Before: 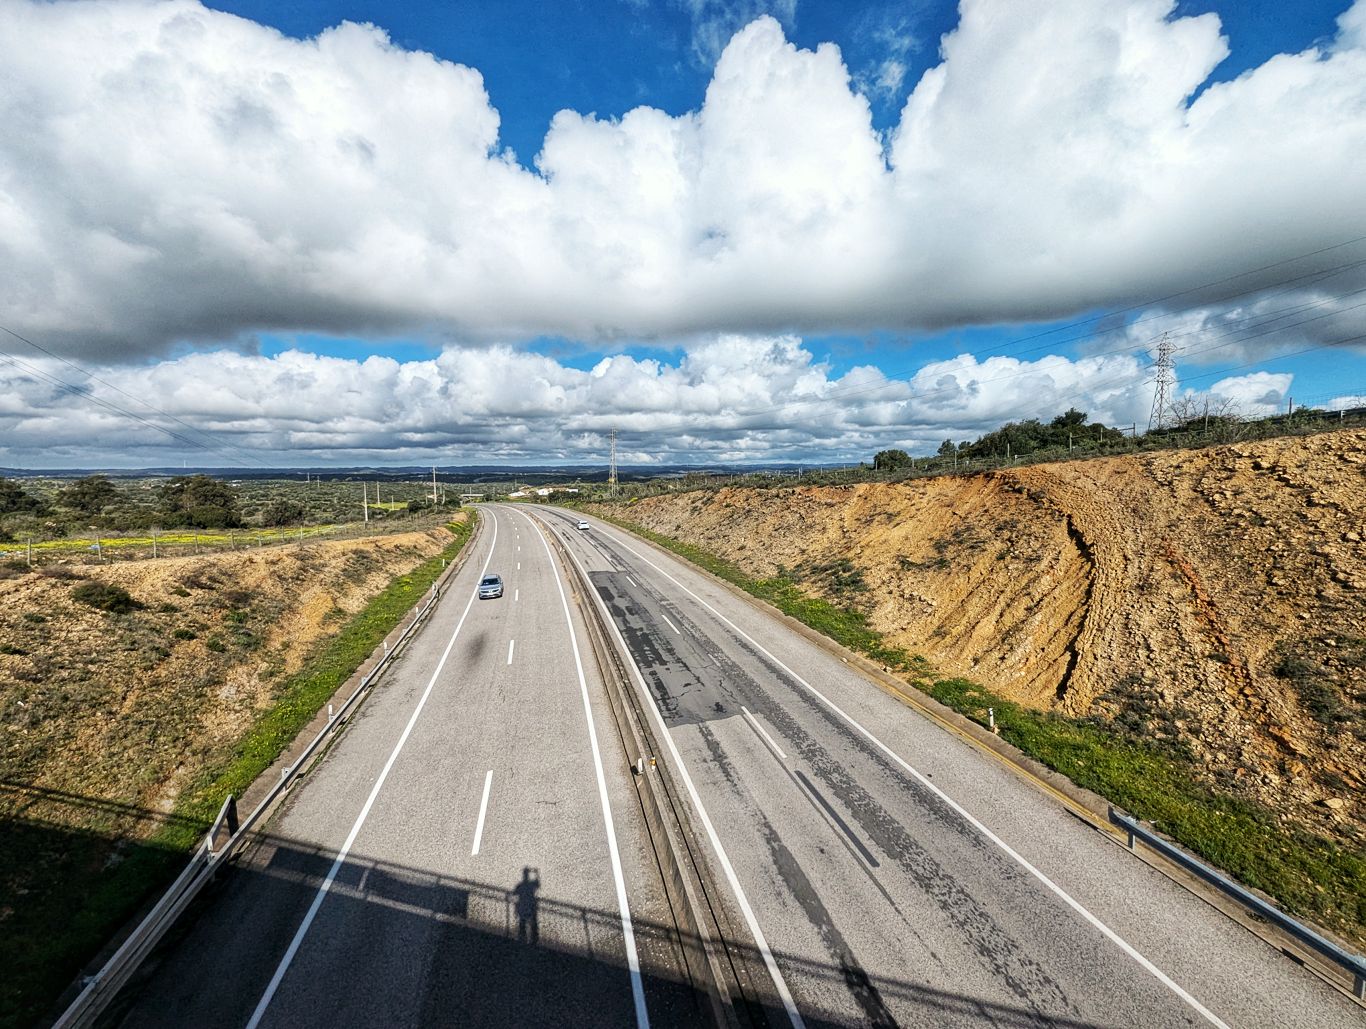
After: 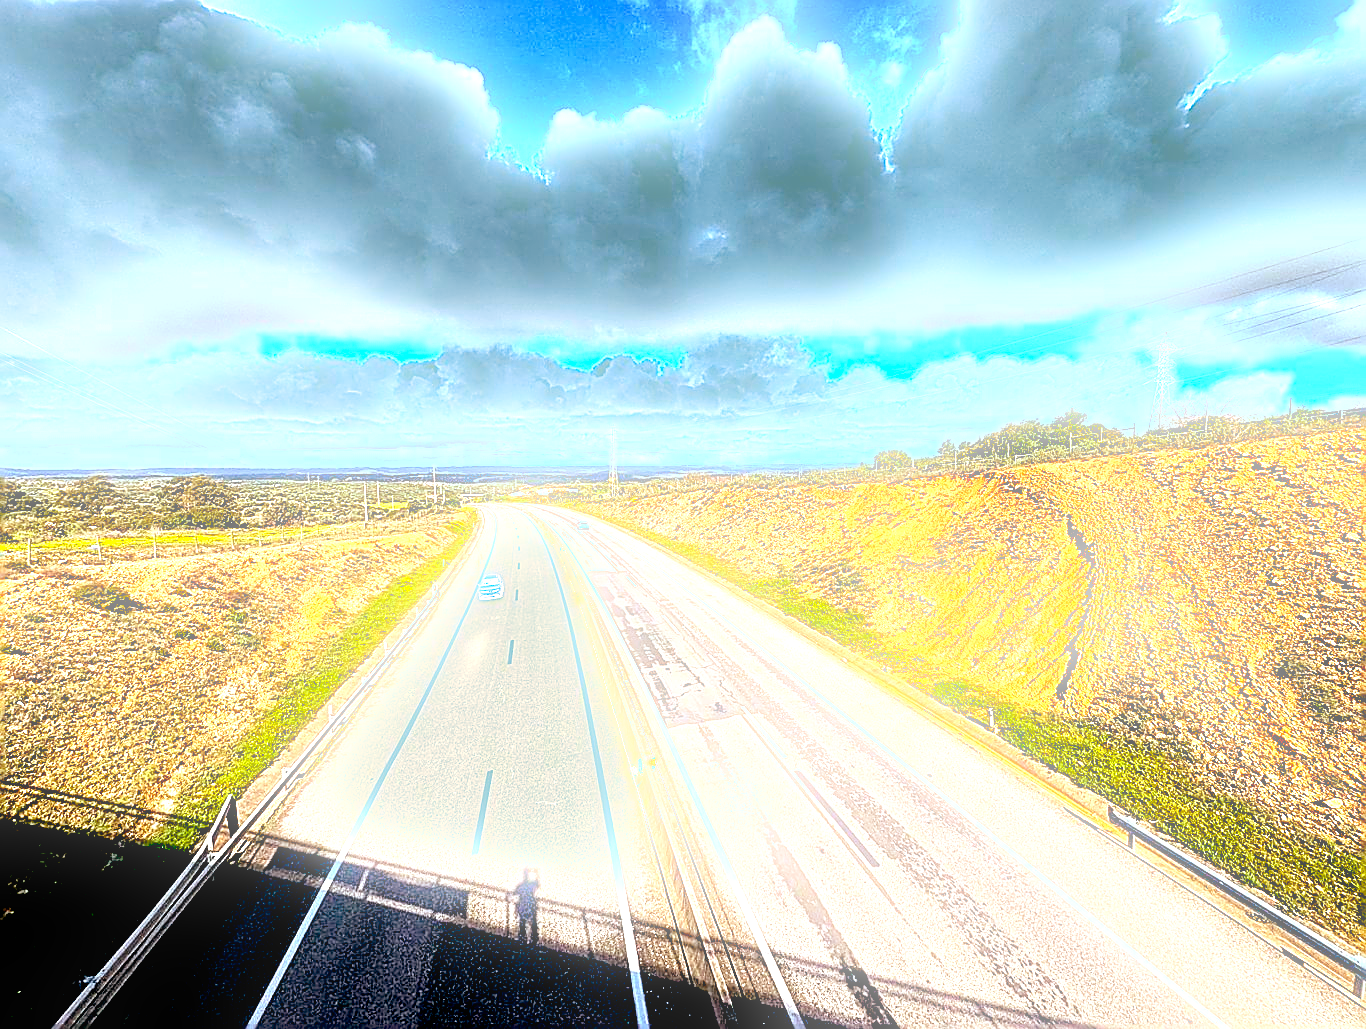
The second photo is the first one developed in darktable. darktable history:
sharpen: radius 1.685, amount 1.294
rgb levels: mode RGB, independent channels, levels [[0, 0.5, 1], [0, 0.521, 1], [0, 0.536, 1]]
bloom: size 9%, threshold 100%, strength 7%
exposure: black level correction 0.016, exposure 1.774 EV, compensate highlight preservation false
